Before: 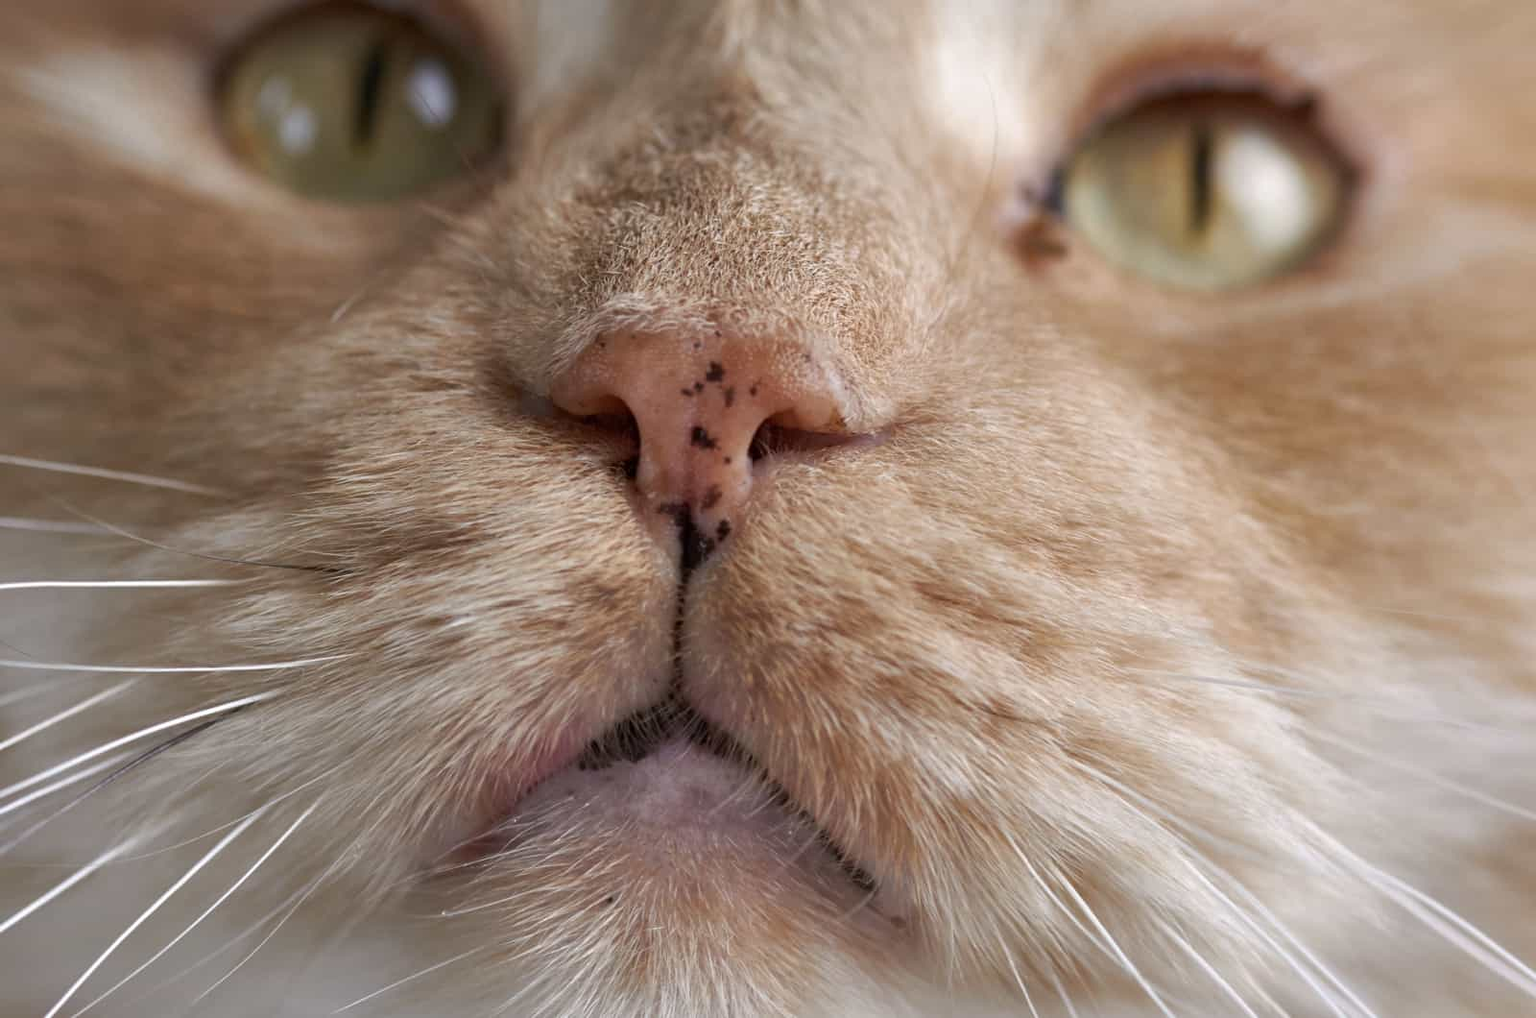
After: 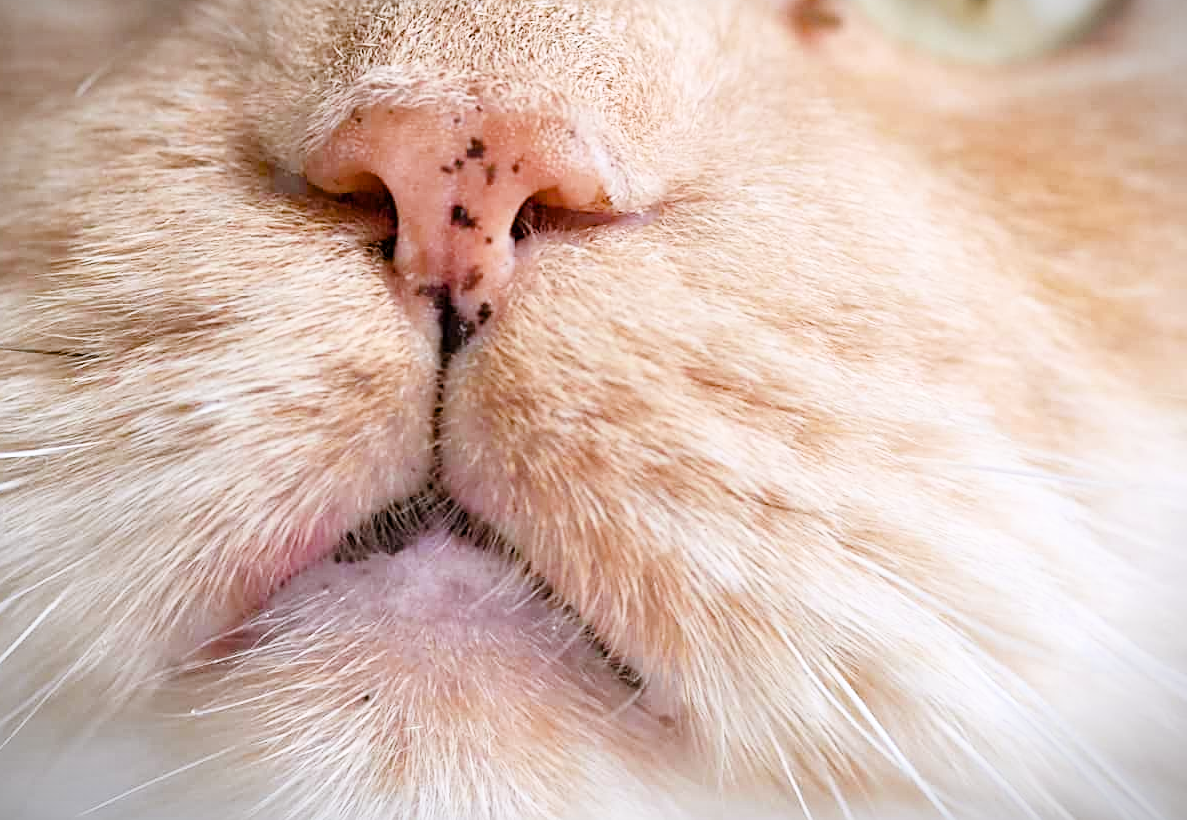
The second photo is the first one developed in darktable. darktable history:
crop: left 16.829%, top 22.556%, right 8.953%
filmic rgb: black relative exposure -7.98 EV, white relative exposure 4.01 EV, threshold 5.99 EV, hardness 4.18, iterations of high-quality reconstruction 0, enable highlight reconstruction true
color balance rgb: highlights gain › luminance 16.491%, highlights gain › chroma 2.858%, highlights gain › hue 263.11°, perceptual saturation grading › global saturation 20%, perceptual saturation grading › highlights -25.68%, perceptual saturation grading › shadows 24.221%, global vibrance 20%
vignetting: fall-off start 99.97%, width/height ratio 1.324
sharpen: on, module defaults
exposure: black level correction 0, exposure 1.386 EV, compensate highlight preservation false
